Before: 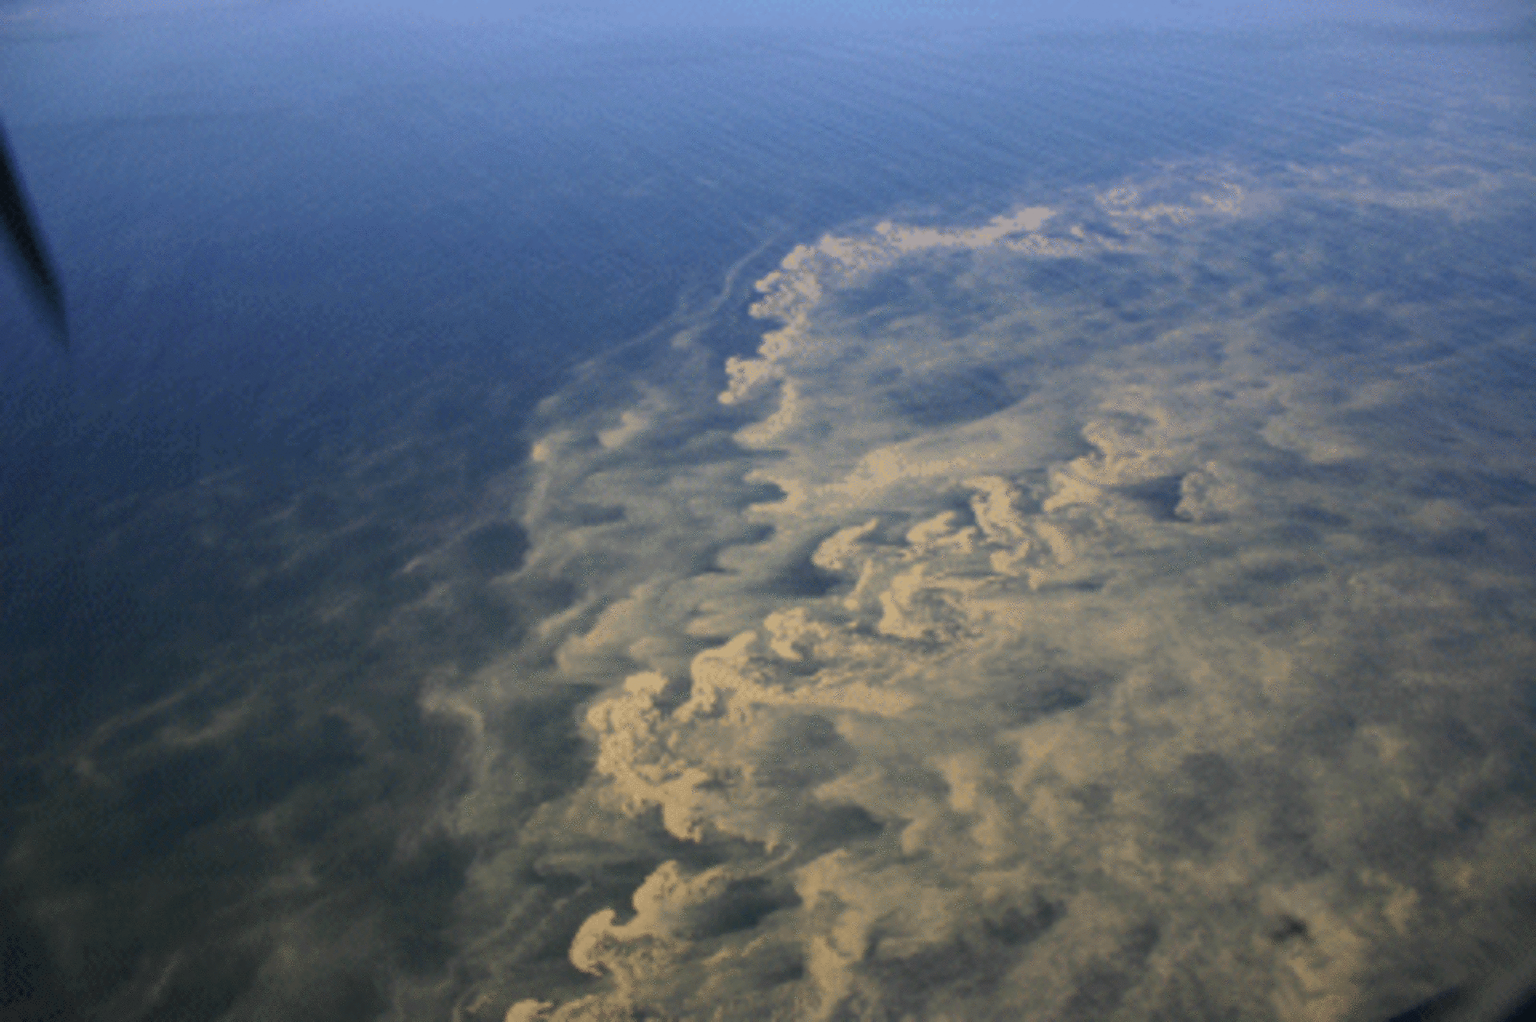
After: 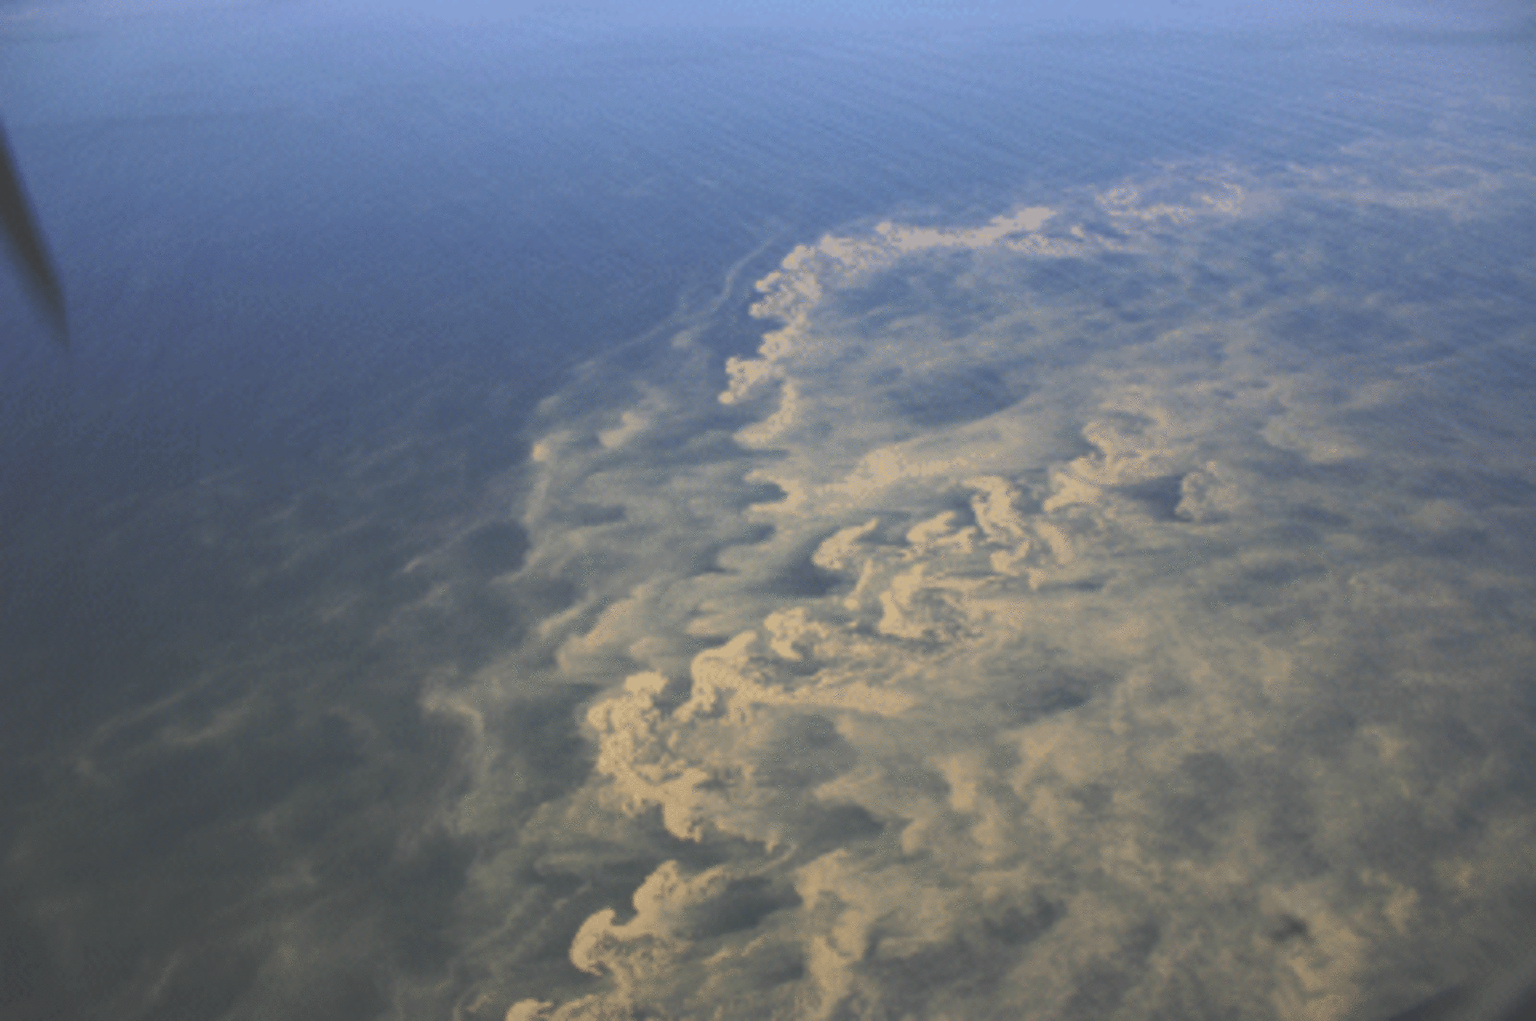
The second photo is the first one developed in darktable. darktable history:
exposure: black level correction -0.042, exposure 0.065 EV, compensate highlight preservation false
